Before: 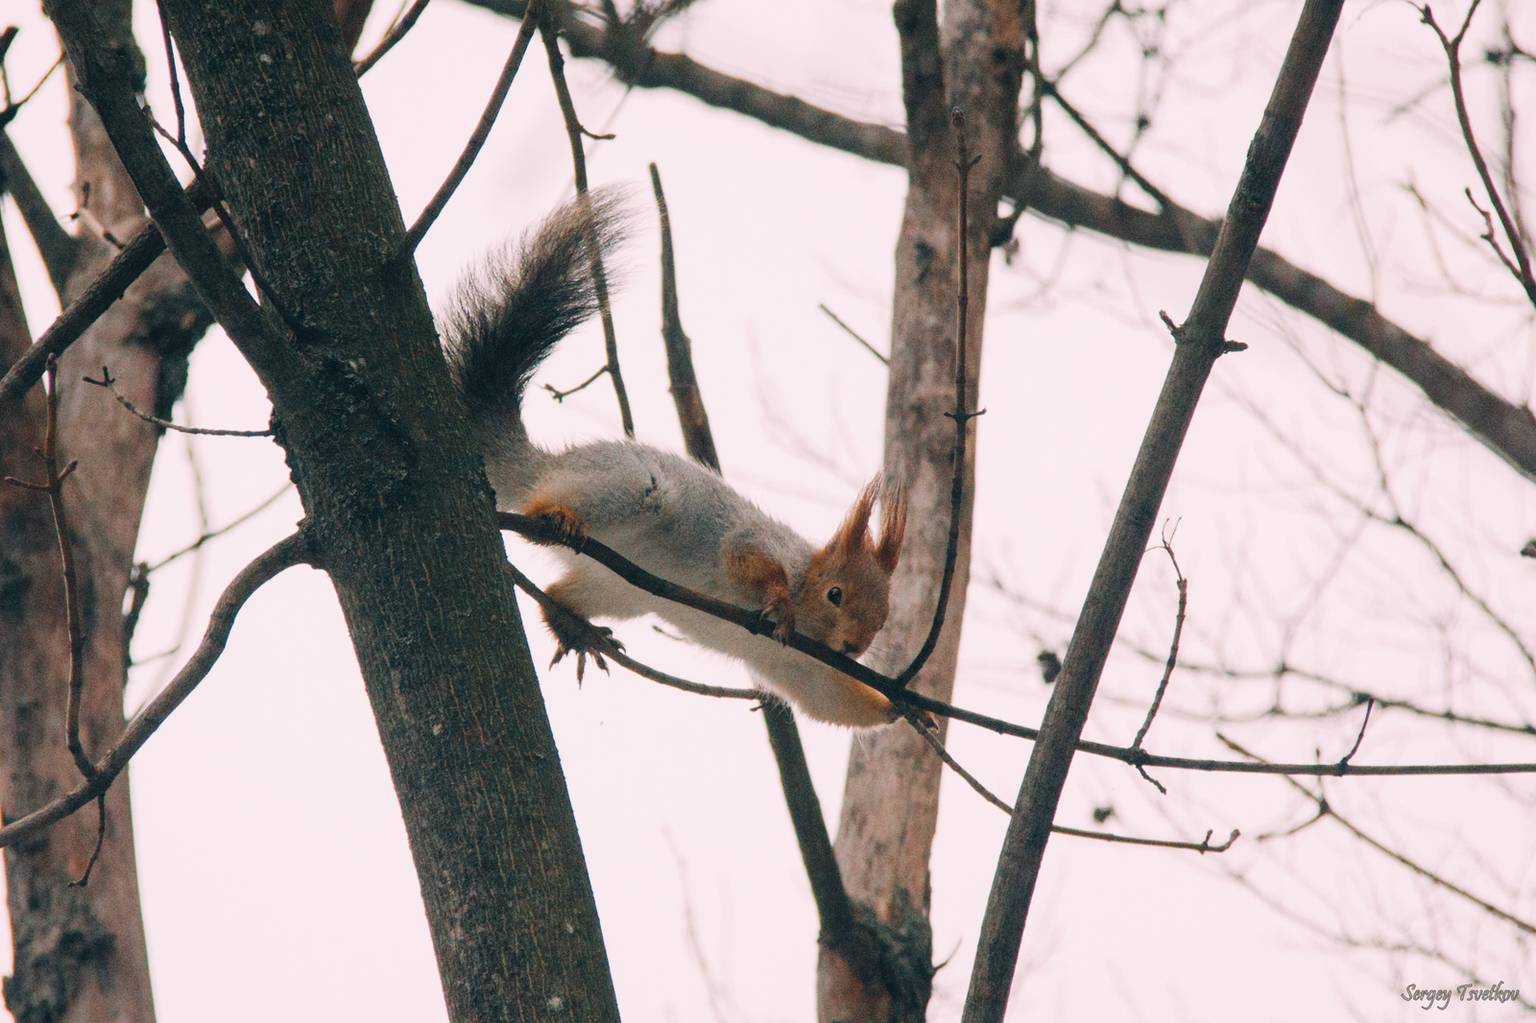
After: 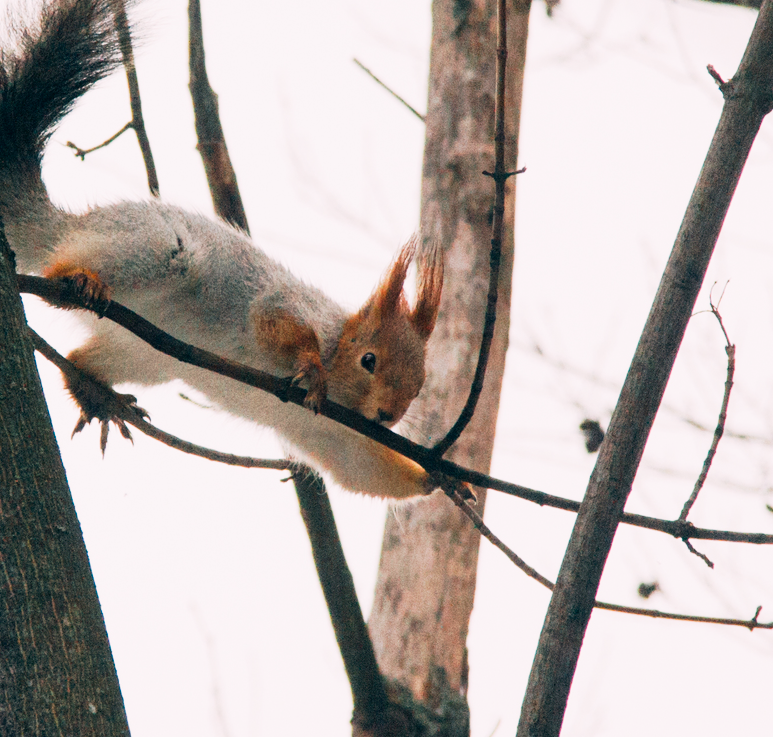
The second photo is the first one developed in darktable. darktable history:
crop: left 31.349%, top 24.307%, right 20.332%, bottom 6.465%
shadows and highlights: radius 329.33, shadows 54.82, highlights -98.84, compress 94.2%, soften with gaussian
tone curve: curves: ch0 [(0, 0.013) (0.054, 0.018) (0.205, 0.191) (0.289, 0.292) (0.39, 0.424) (0.493, 0.551) (0.647, 0.752) (0.796, 0.887) (1, 0.998)]; ch1 [(0, 0) (0.371, 0.339) (0.477, 0.452) (0.494, 0.495) (0.501, 0.501) (0.51, 0.516) (0.54, 0.557) (0.572, 0.605) (0.66, 0.701) (0.783, 0.804) (1, 1)]; ch2 [(0, 0) (0.32, 0.281) (0.403, 0.399) (0.441, 0.428) (0.47, 0.469) (0.498, 0.496) (0.524, 0.543) (0.551, 0.579) (0.633, 0.665) (0.7, 0.711) (1, 1)], preserve colors none
exposure: compensate exposure bias true, compensate highlight preservation false
